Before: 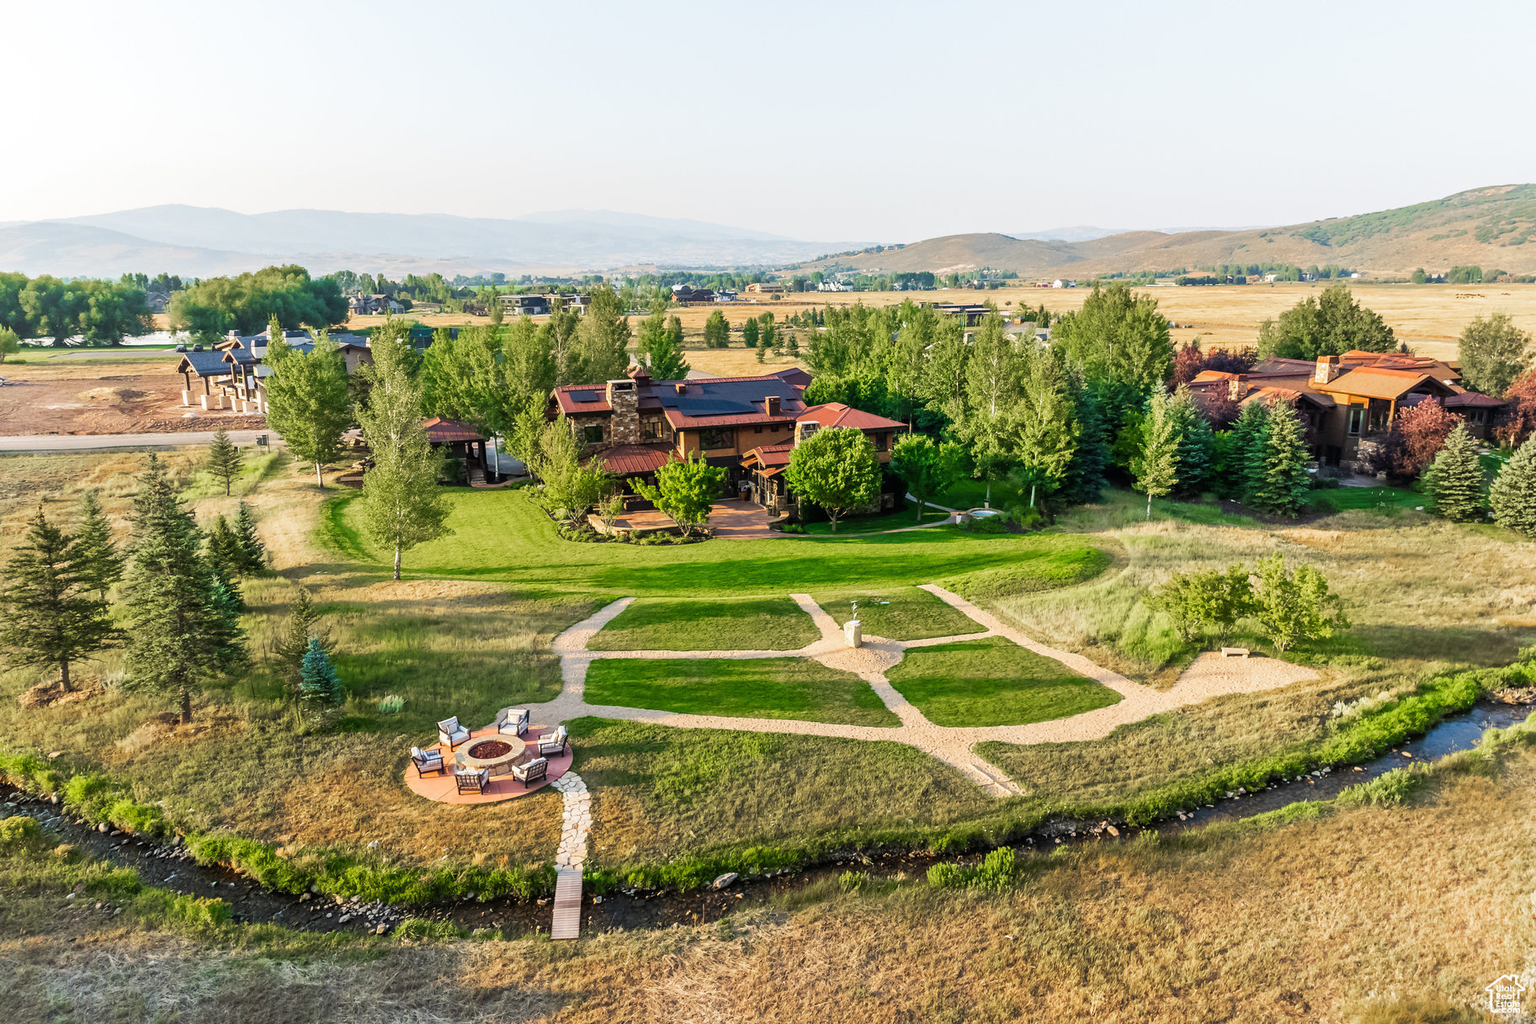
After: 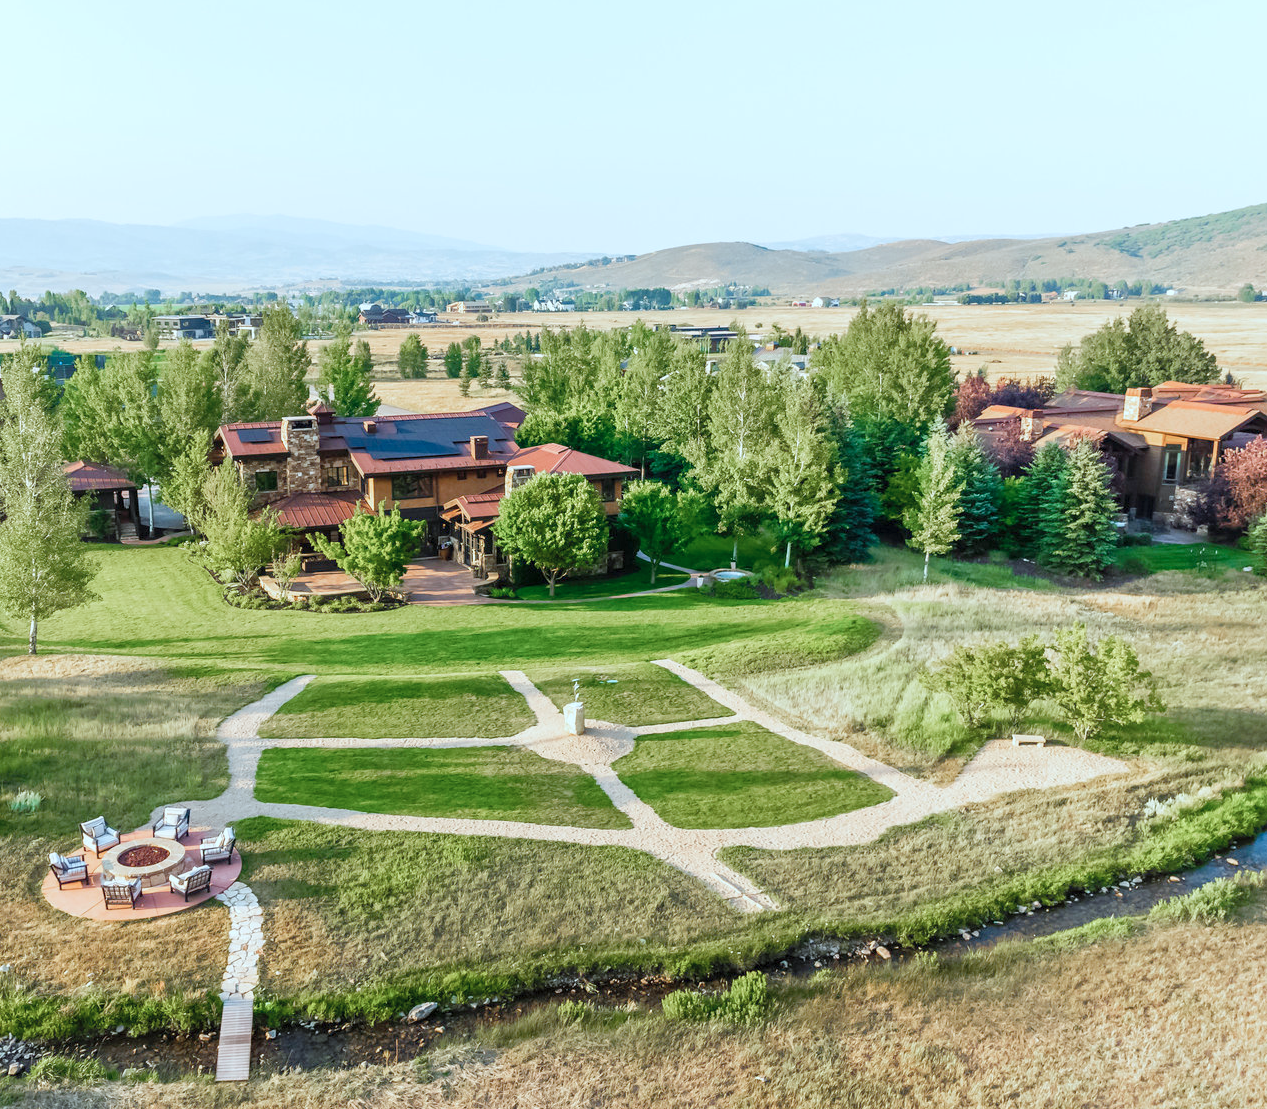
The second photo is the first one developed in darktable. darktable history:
crop and rotate: left 24.055%, top 2.898%, right 6.502%, bottom 5.957%
color balance rgb: highlights gain › chroma 0.904%, highlights gain › hue 27.75°, linear chroma grading › global chroma 0.297%, perceptual saturation grading › global saturation 20%, perceptual saturation grading › highlights -25.543%, perceptual saturation grading › shadows 24.9%, global vibrance 2.058%
exposure: compensate highlight preservation false
color correction: highlights a* -12.71, highlights b* -17.59, saturation 0.71
levels: levels [0, 0.445, 1]
